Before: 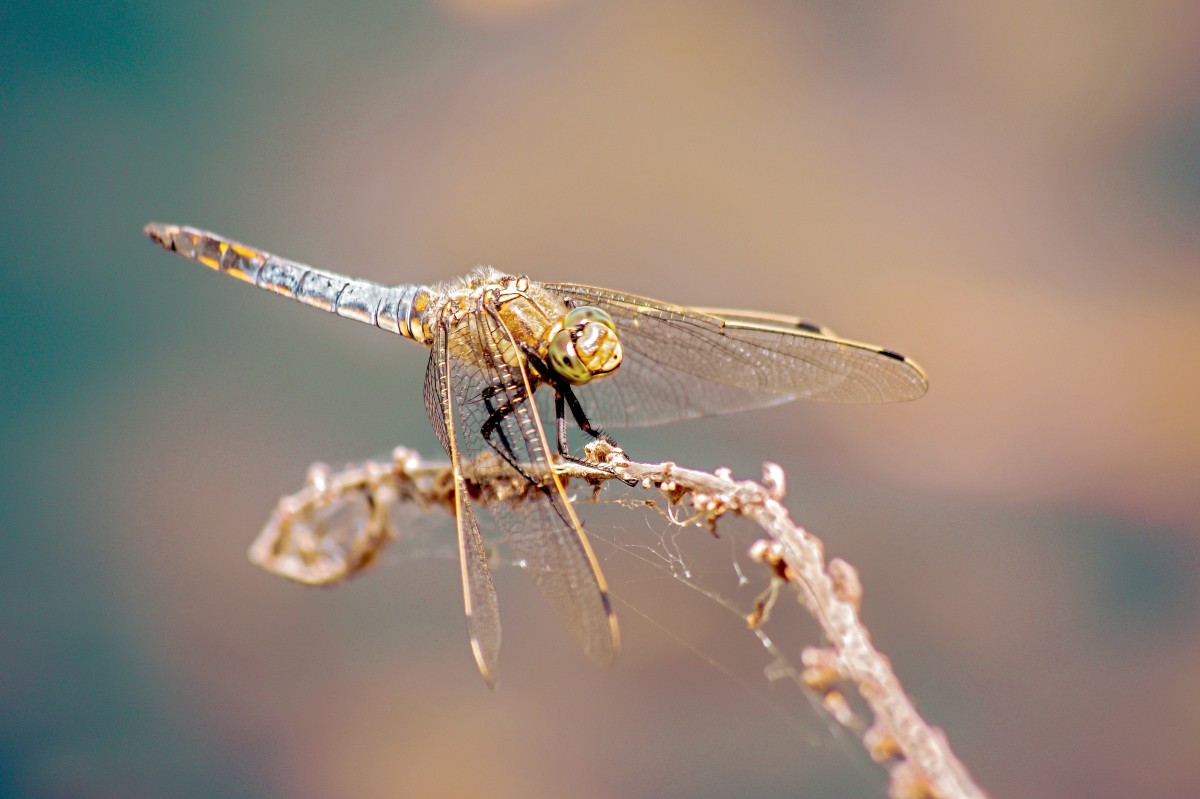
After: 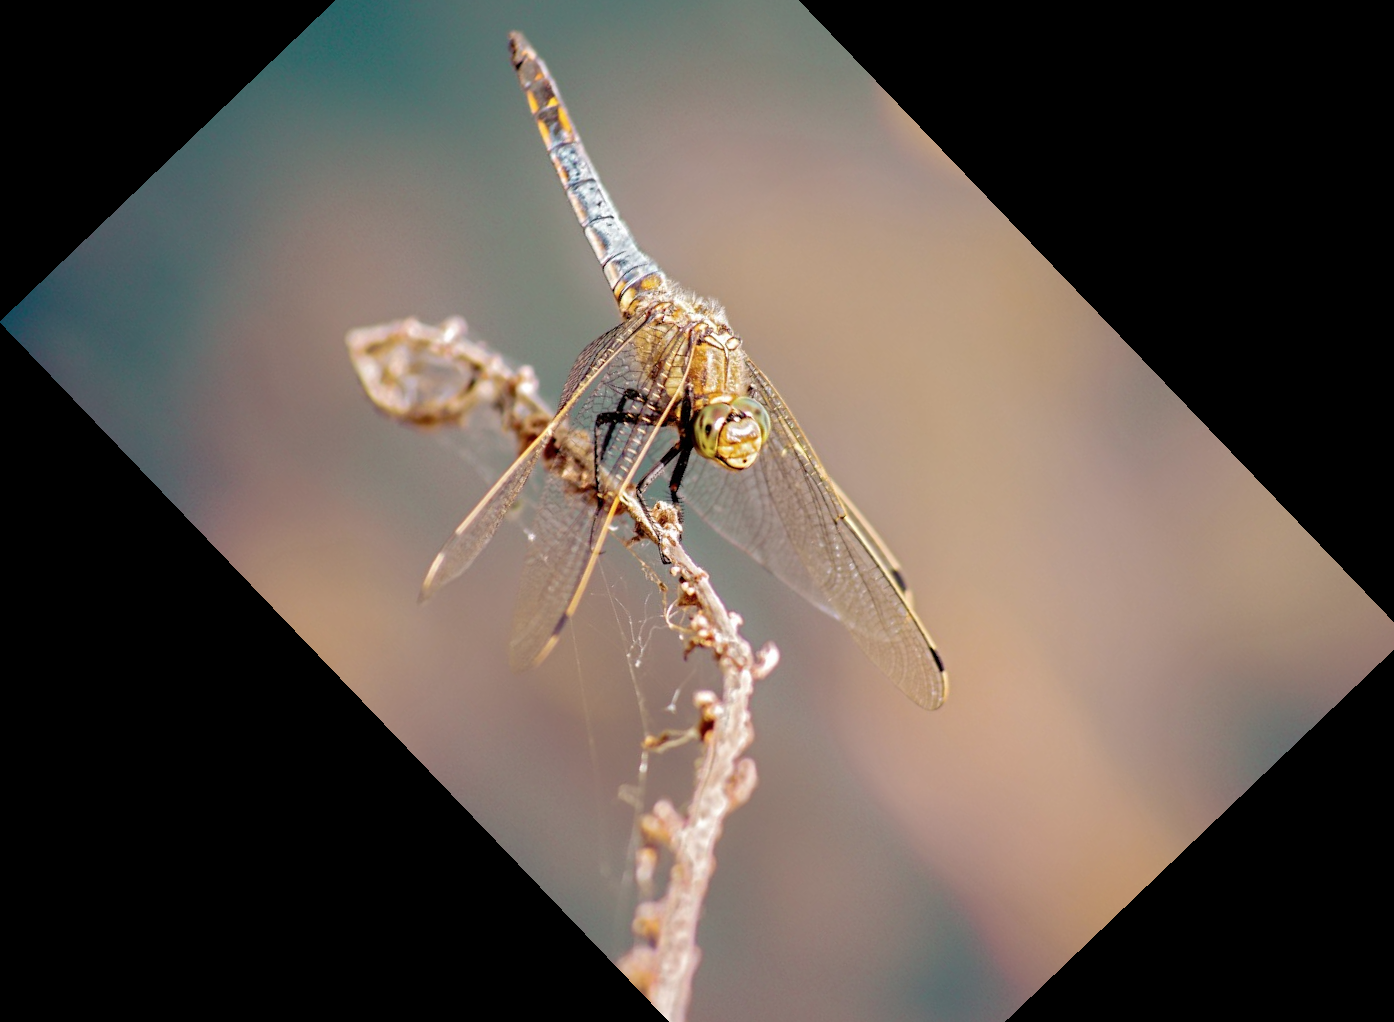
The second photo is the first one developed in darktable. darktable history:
contrast brightness saturation: saturation -0.05
crop and rotate: angle -46.26°, top 16.234%, right 0.912%, bottom 11.704%
